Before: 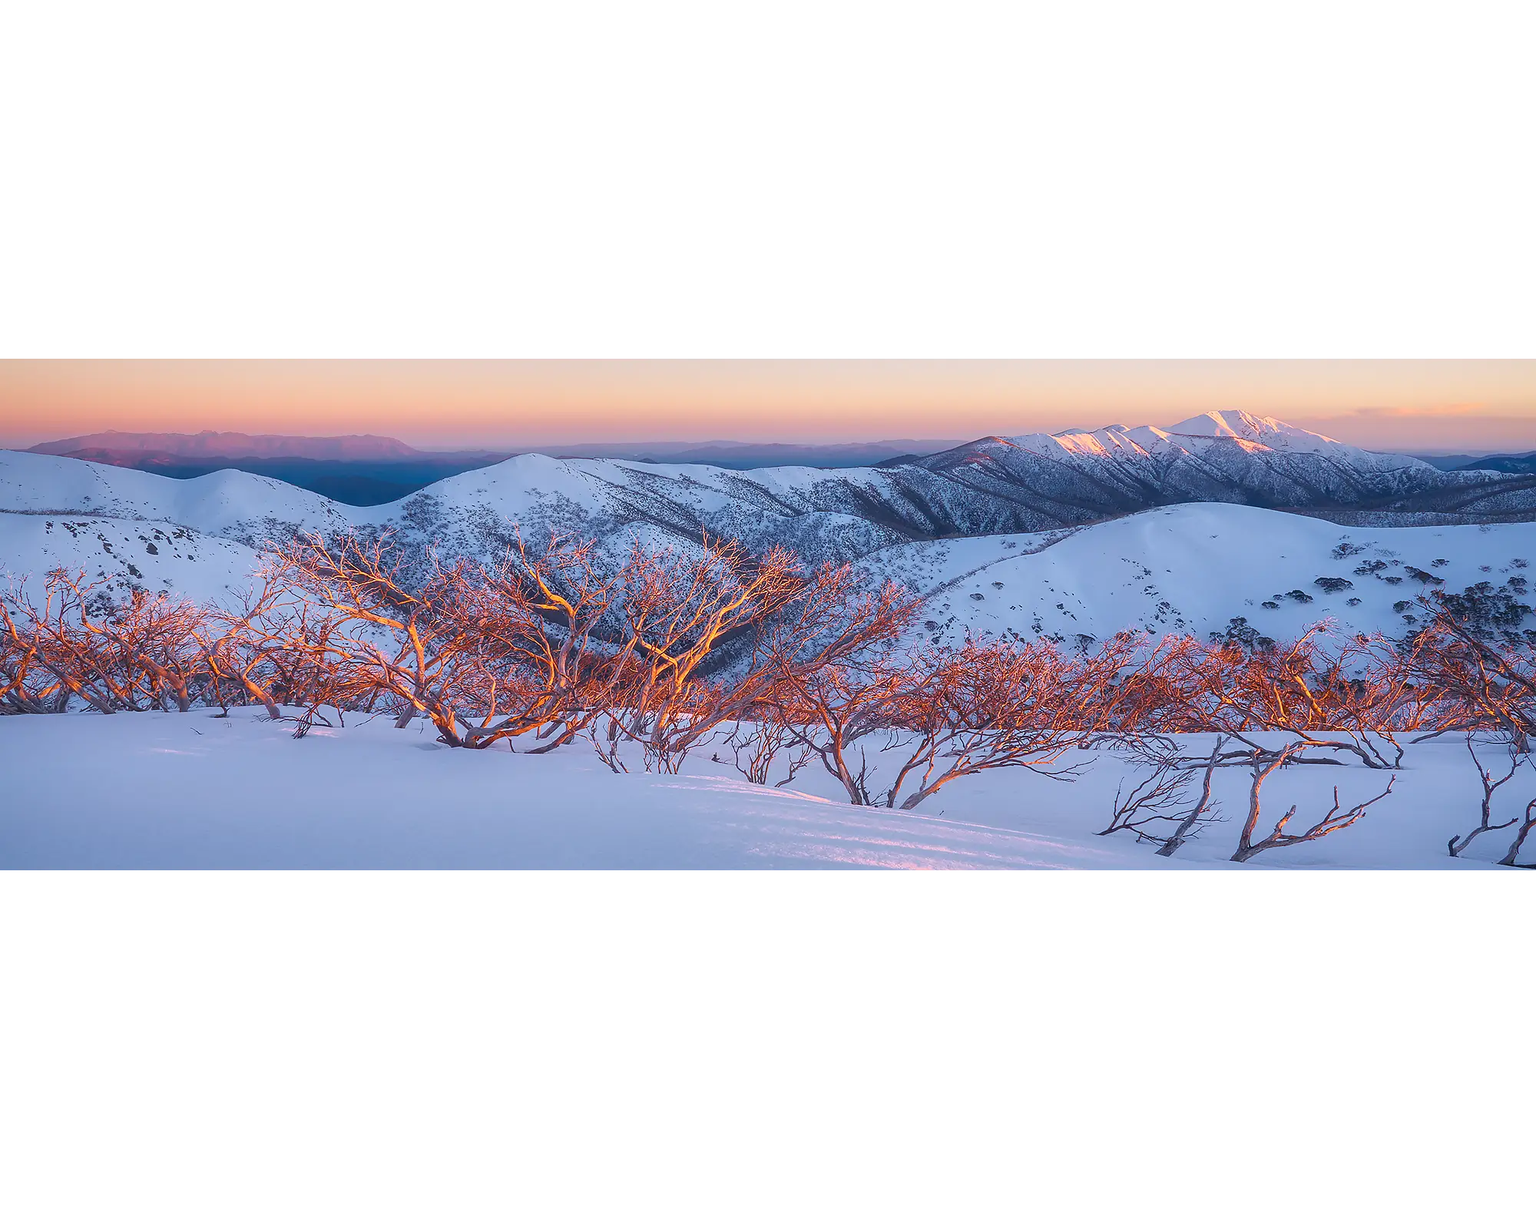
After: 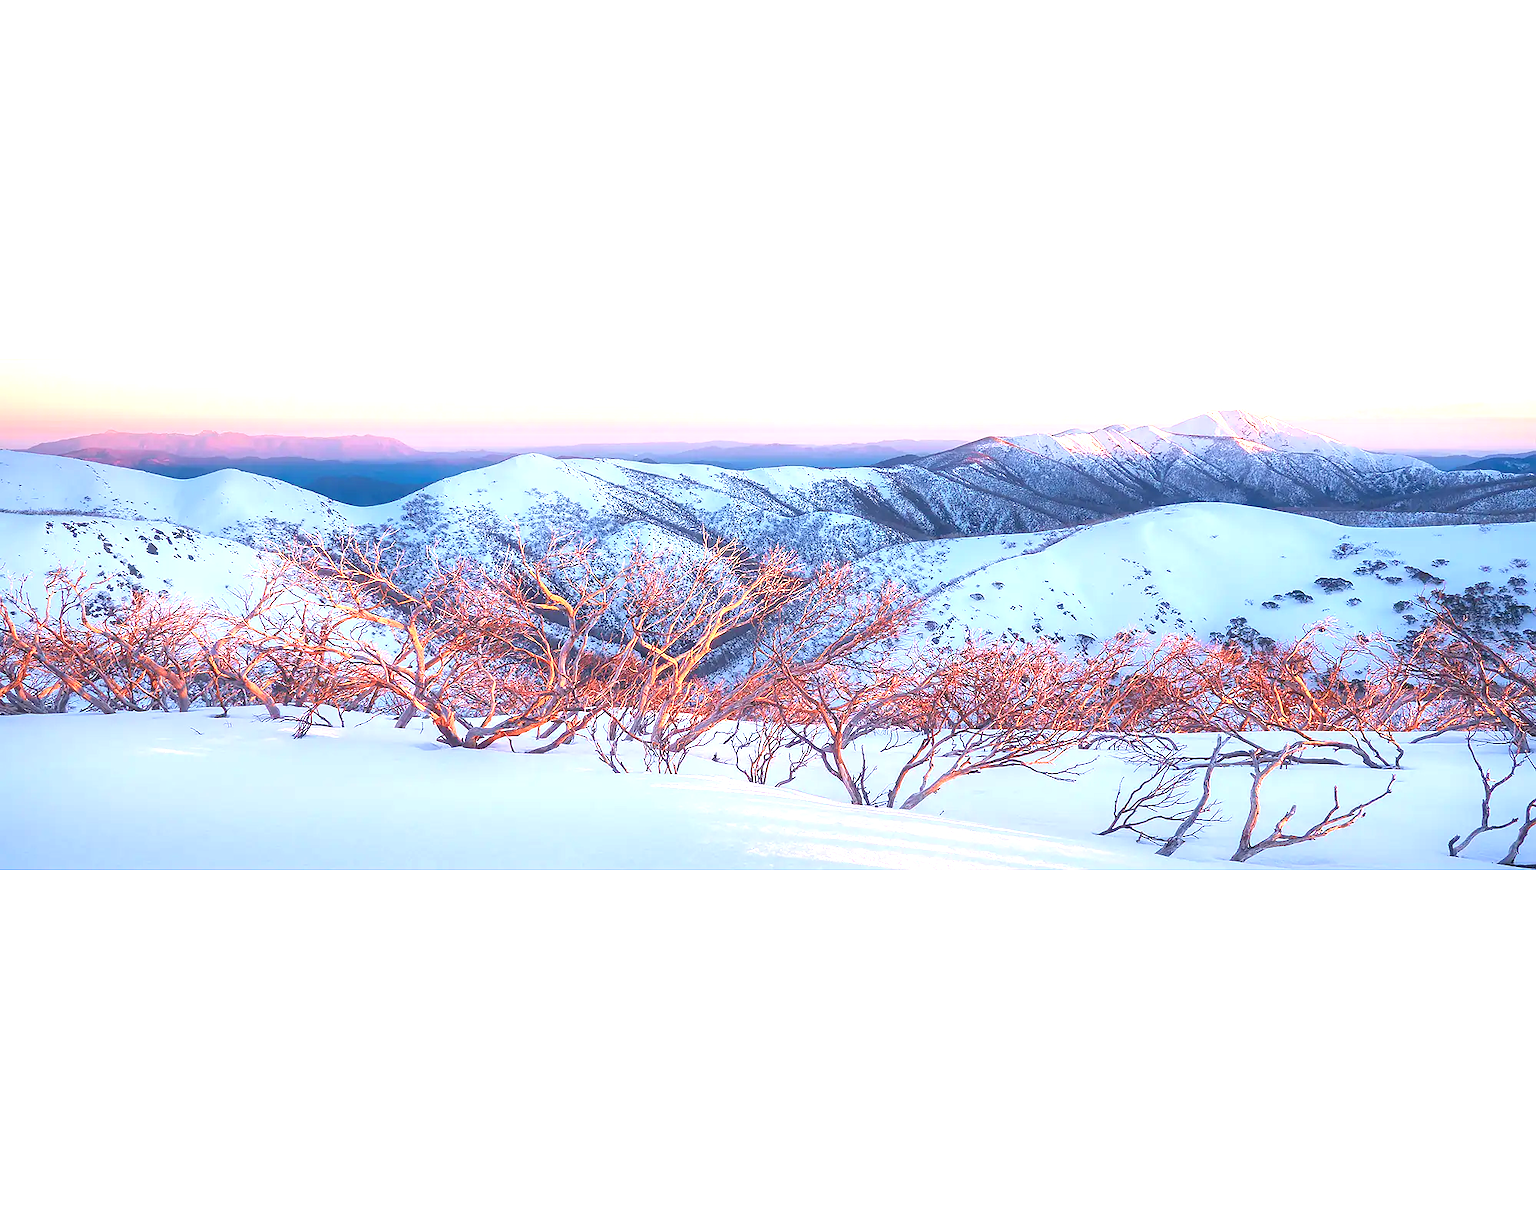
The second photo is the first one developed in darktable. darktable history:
color zones: curves: ch1 [(0, 0.469) (0.072, 0.457) (0.243, 0.494) (0.429, 0.5) (0.571, 0.5) (0.714, 0.5) (0.857, 0.5) (1, 0.469)]; ch2 [(0, 0.499) (0.143, 0.467) (0.242, 0.436) (0.429, 0.493) (0.571, 0.5) (0.714, 0.5) (0.857, 0.5) (1, 0.499)]
exposure: black level correction 0, exposure 1.283 EV, compensate highlight preservation false
